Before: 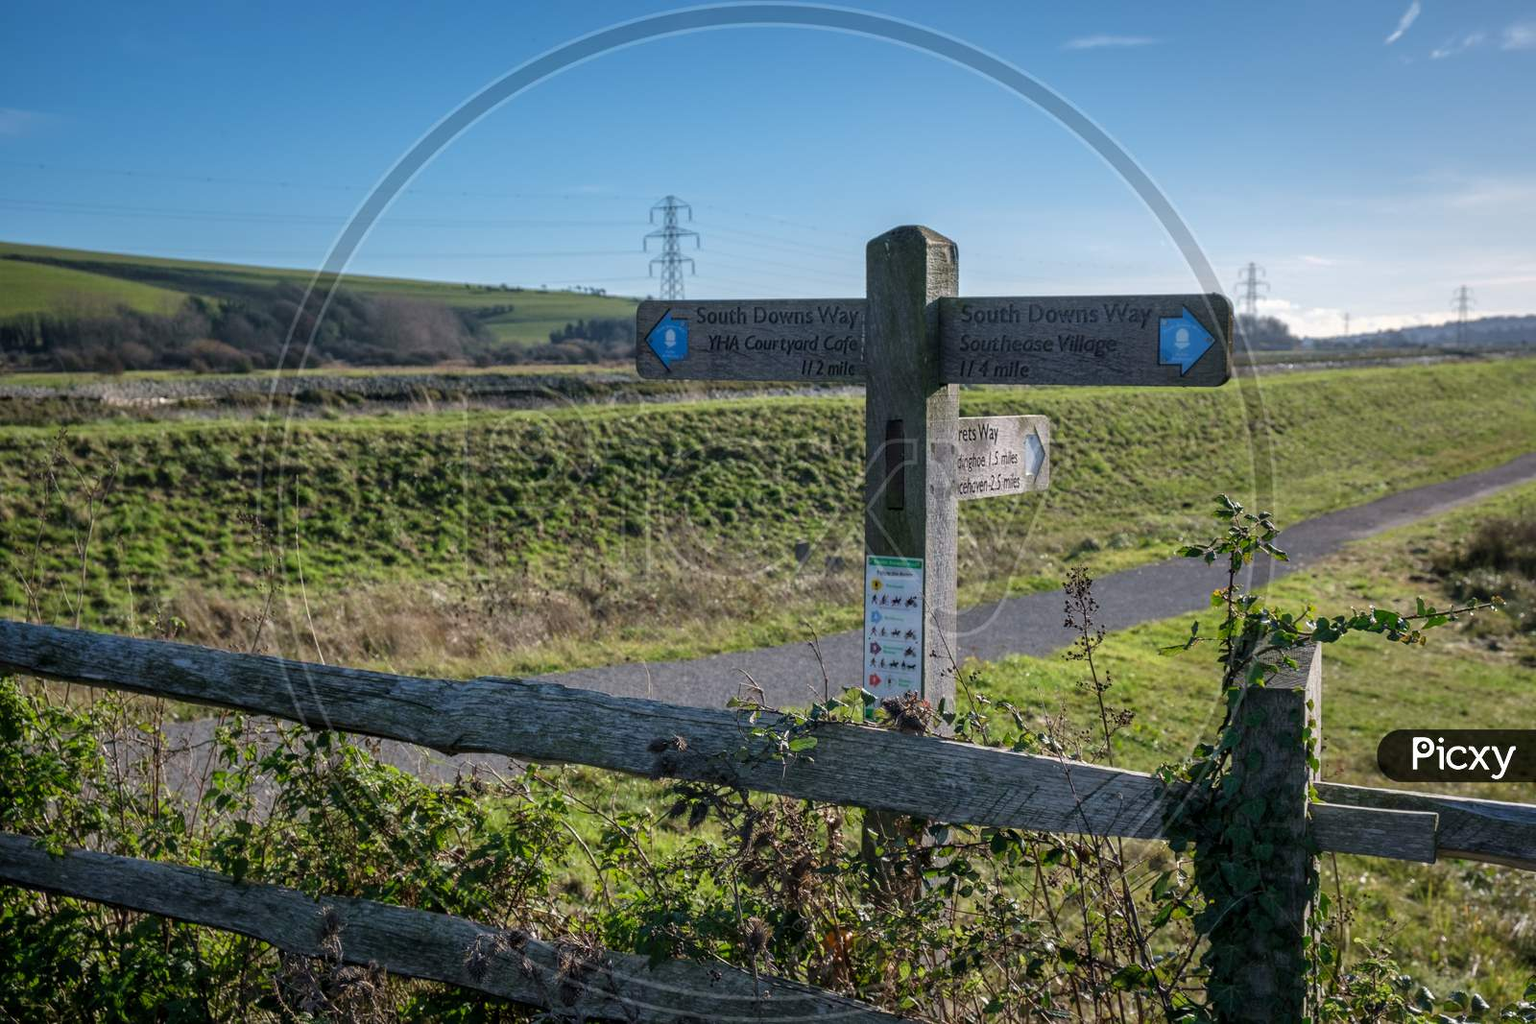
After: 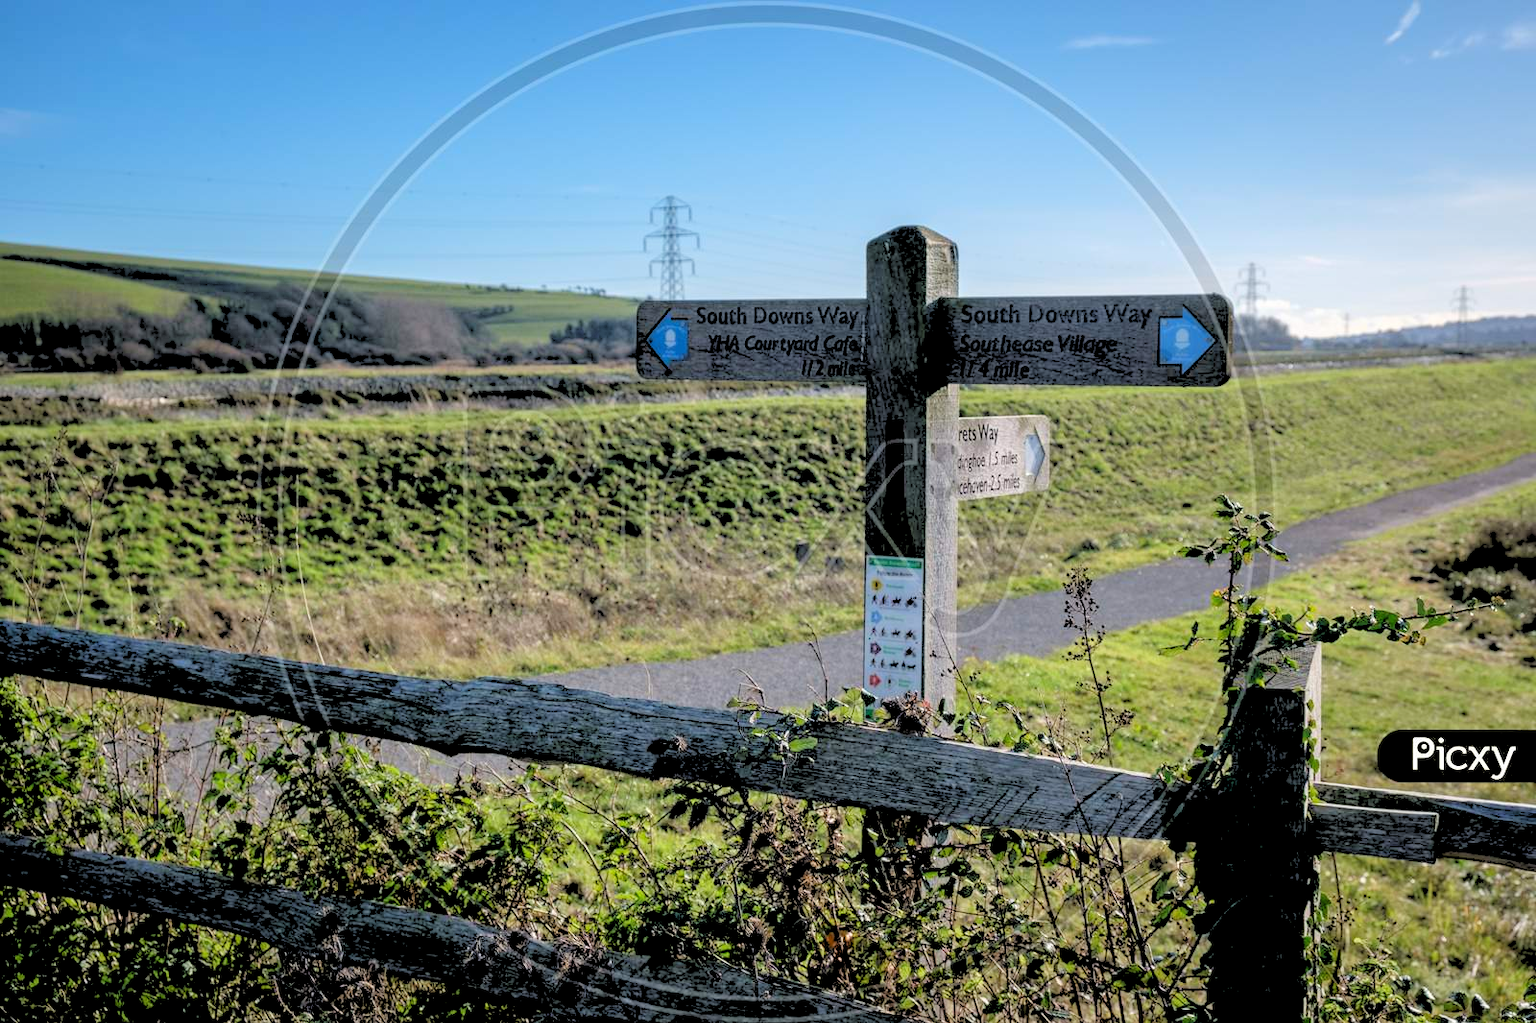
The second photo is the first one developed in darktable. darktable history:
crop: bottom 0.071%
rgb levels: levels [[0.027, 0.429, 0.996], [0, 0.5, 1], [0, 0.5, 1]]
